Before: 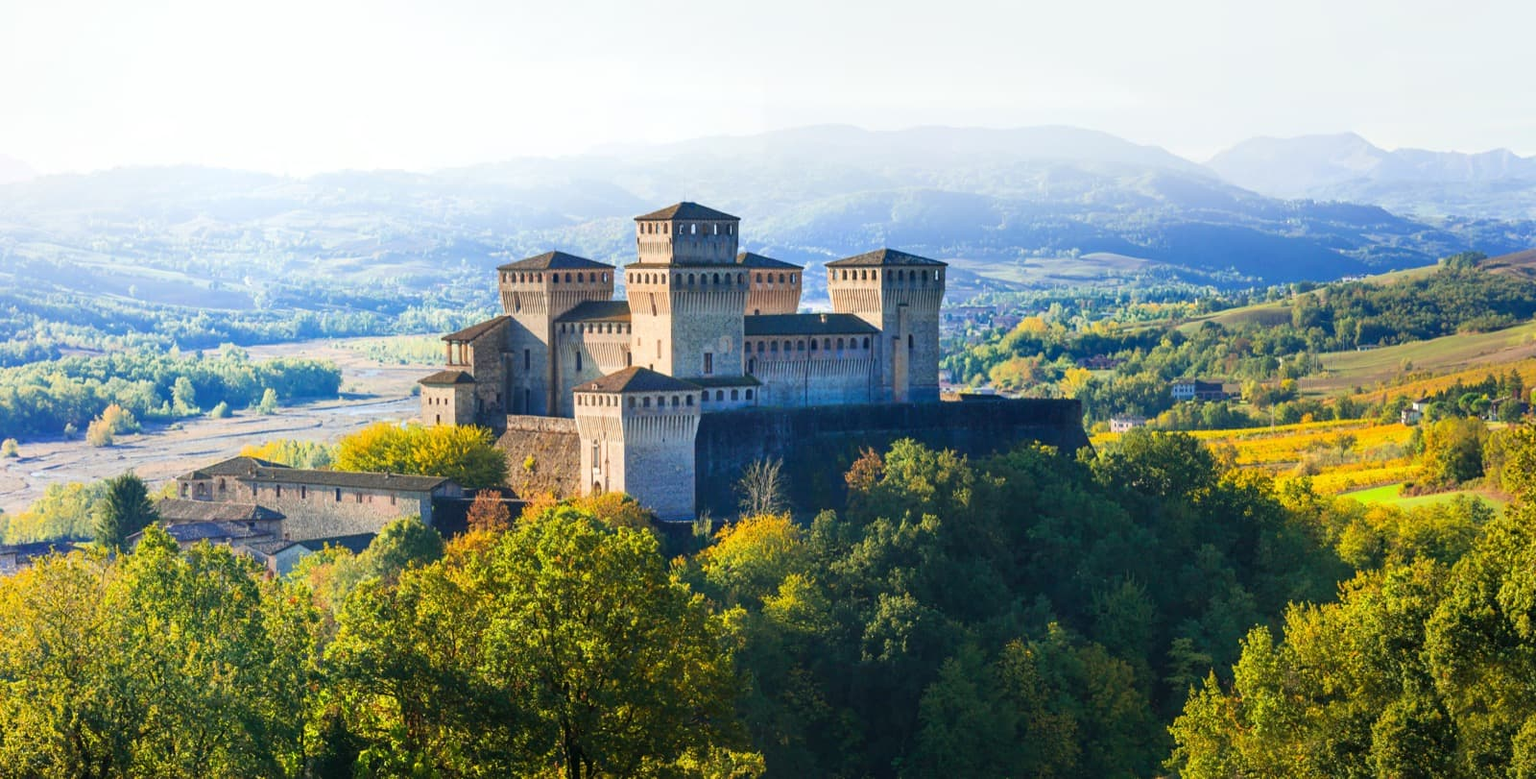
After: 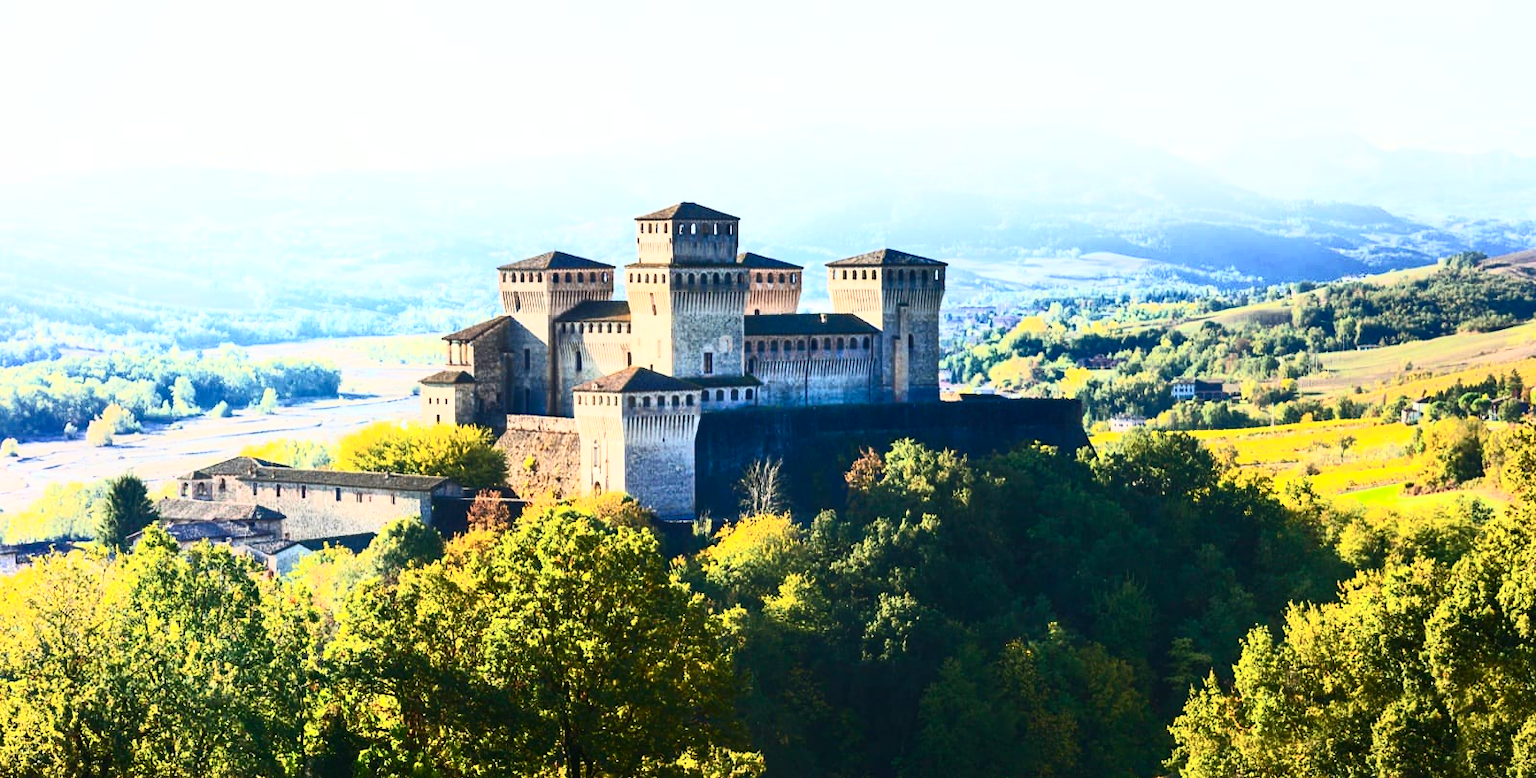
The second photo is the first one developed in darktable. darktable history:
contrast brightness saturation: contrast 0.62, brightness 0.34, saturation 0.14
color balance: on, module defaults
